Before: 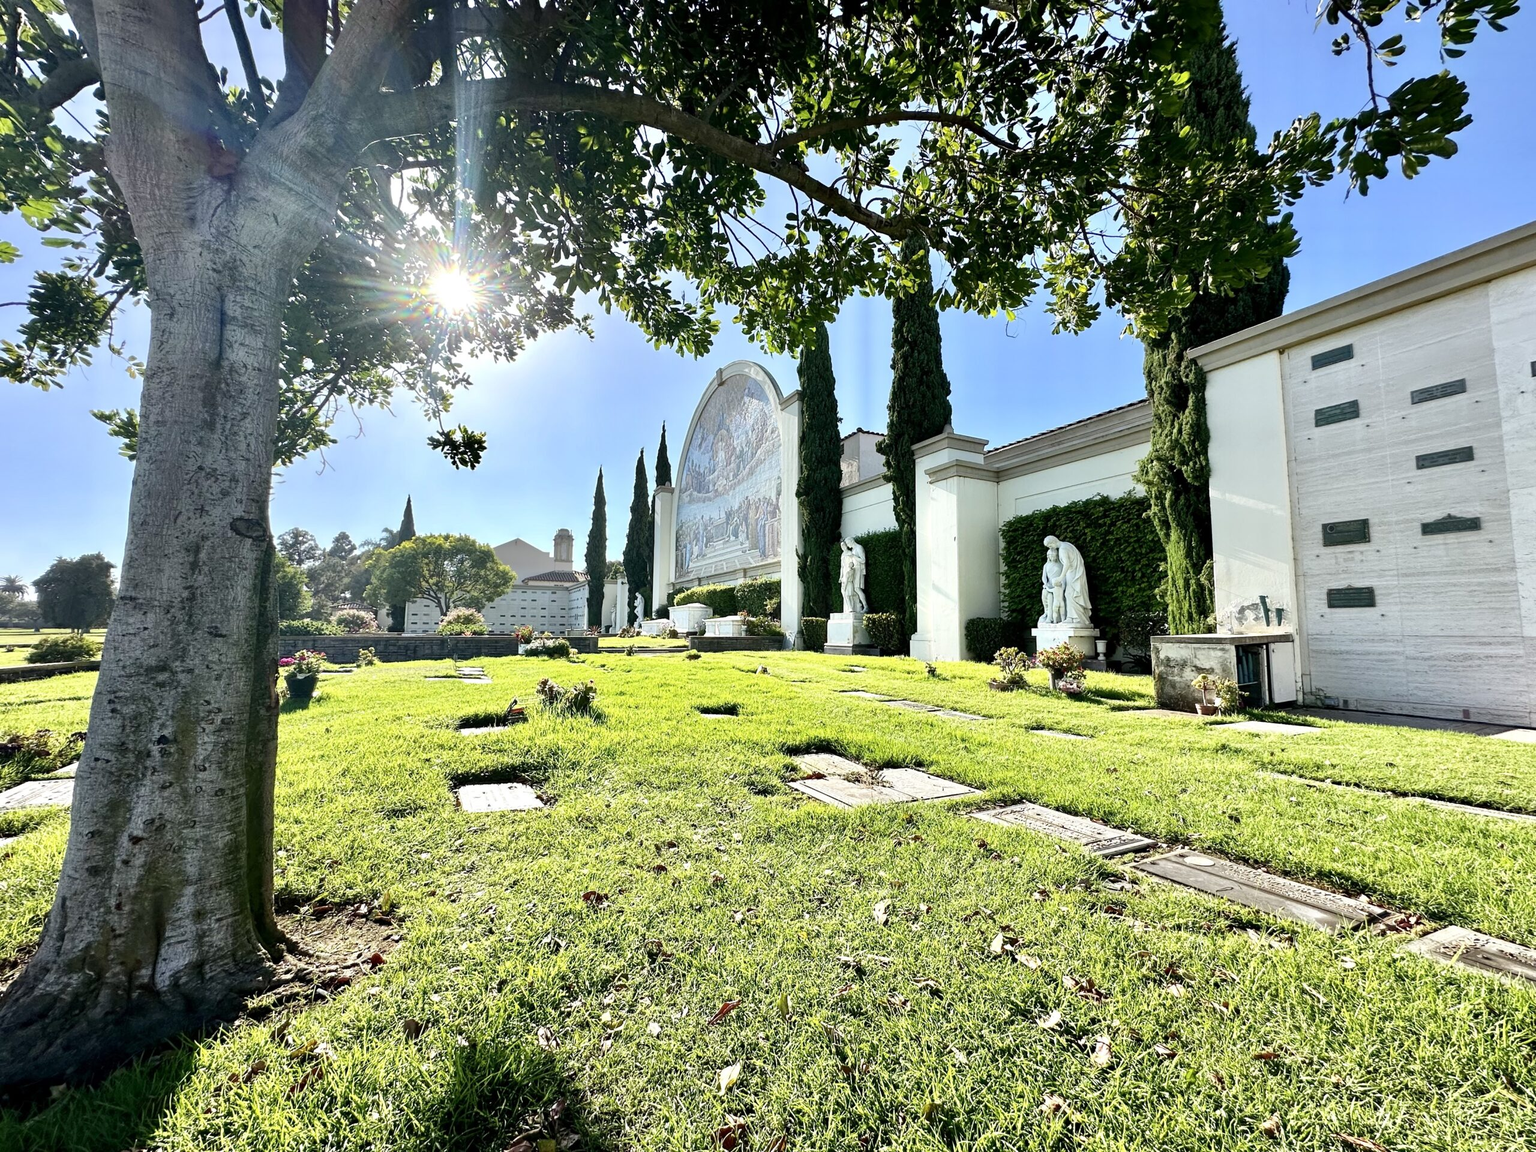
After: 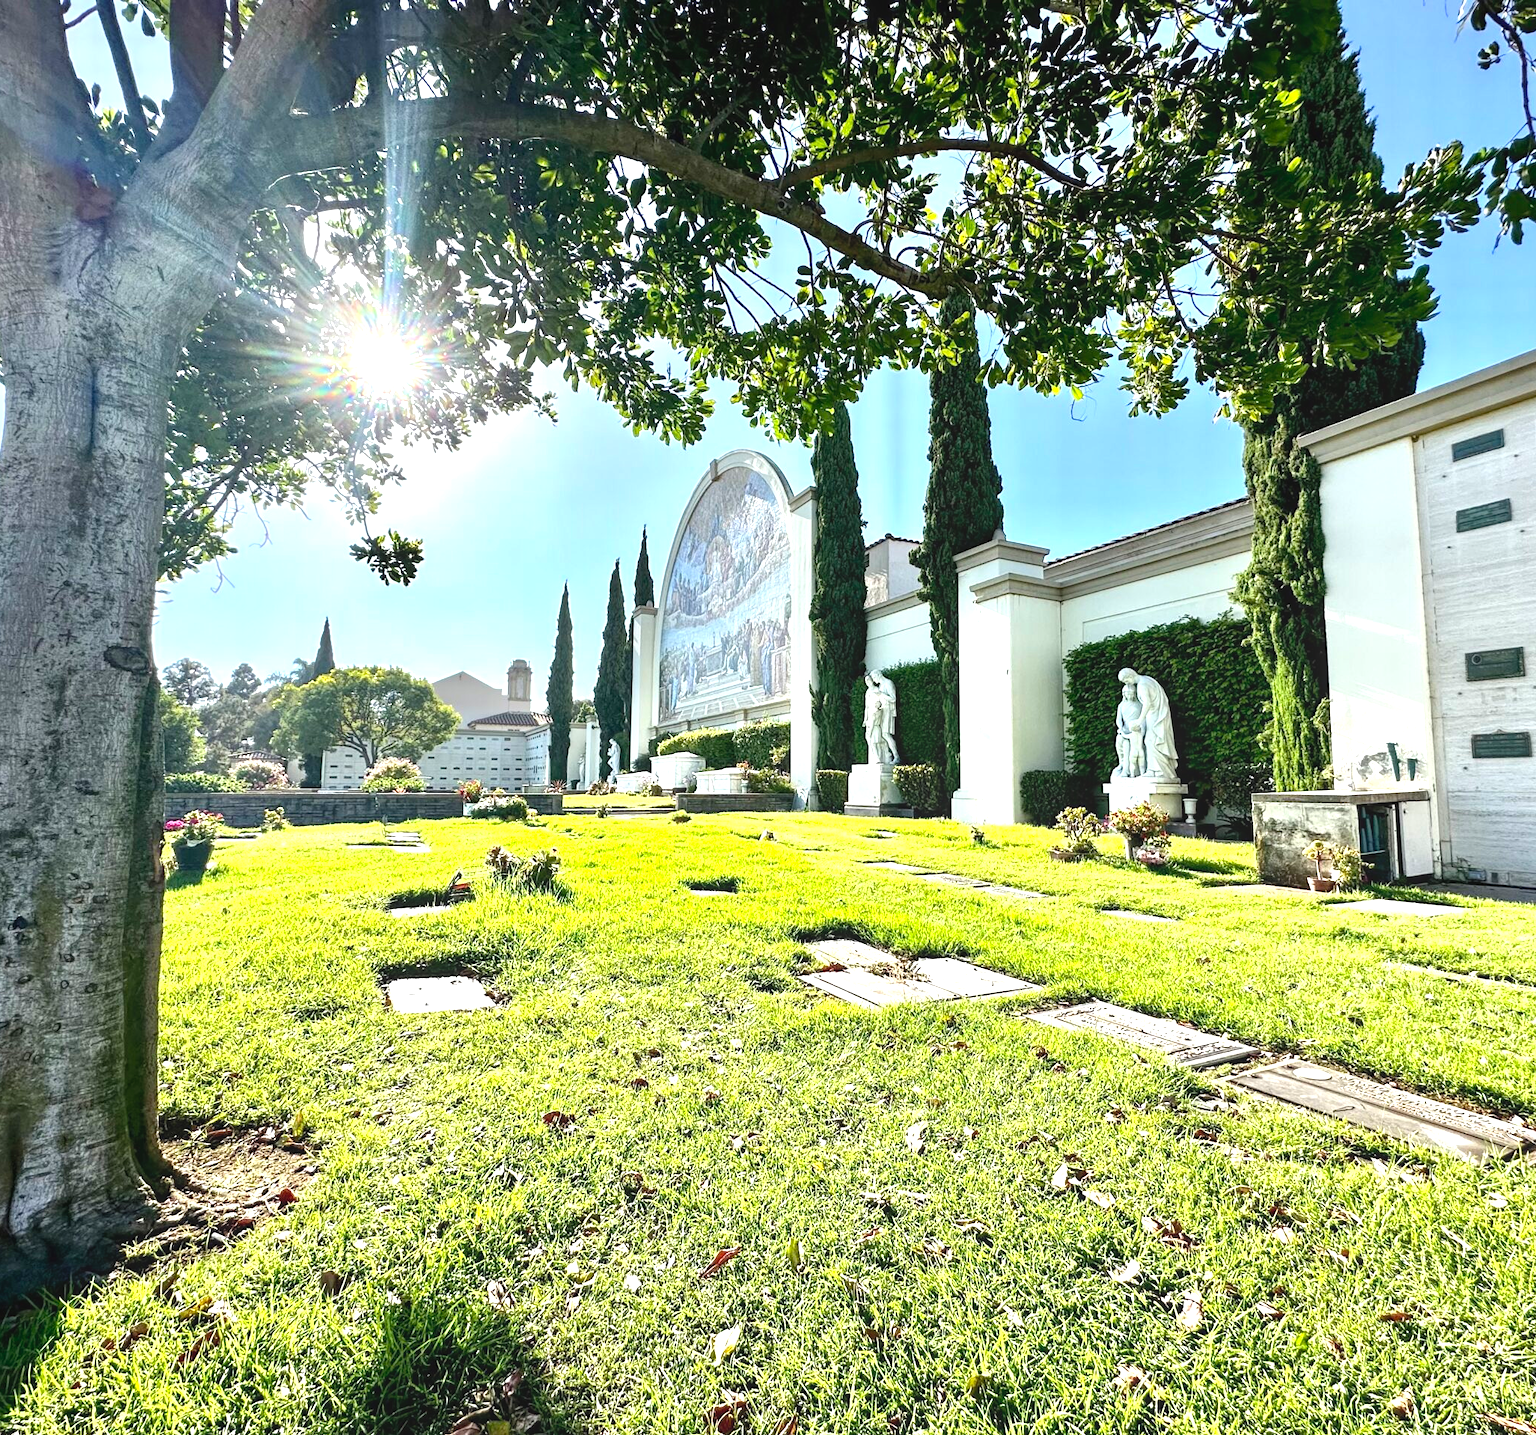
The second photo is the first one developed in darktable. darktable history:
local contrast: detail 110%
white balance: emerald 1
exposure: black level correction 0, exposure 0.7 EV, compensate exposure bias true, compensate highlight preservation false
crop and rotate: left 9.597%, right 10.195%
